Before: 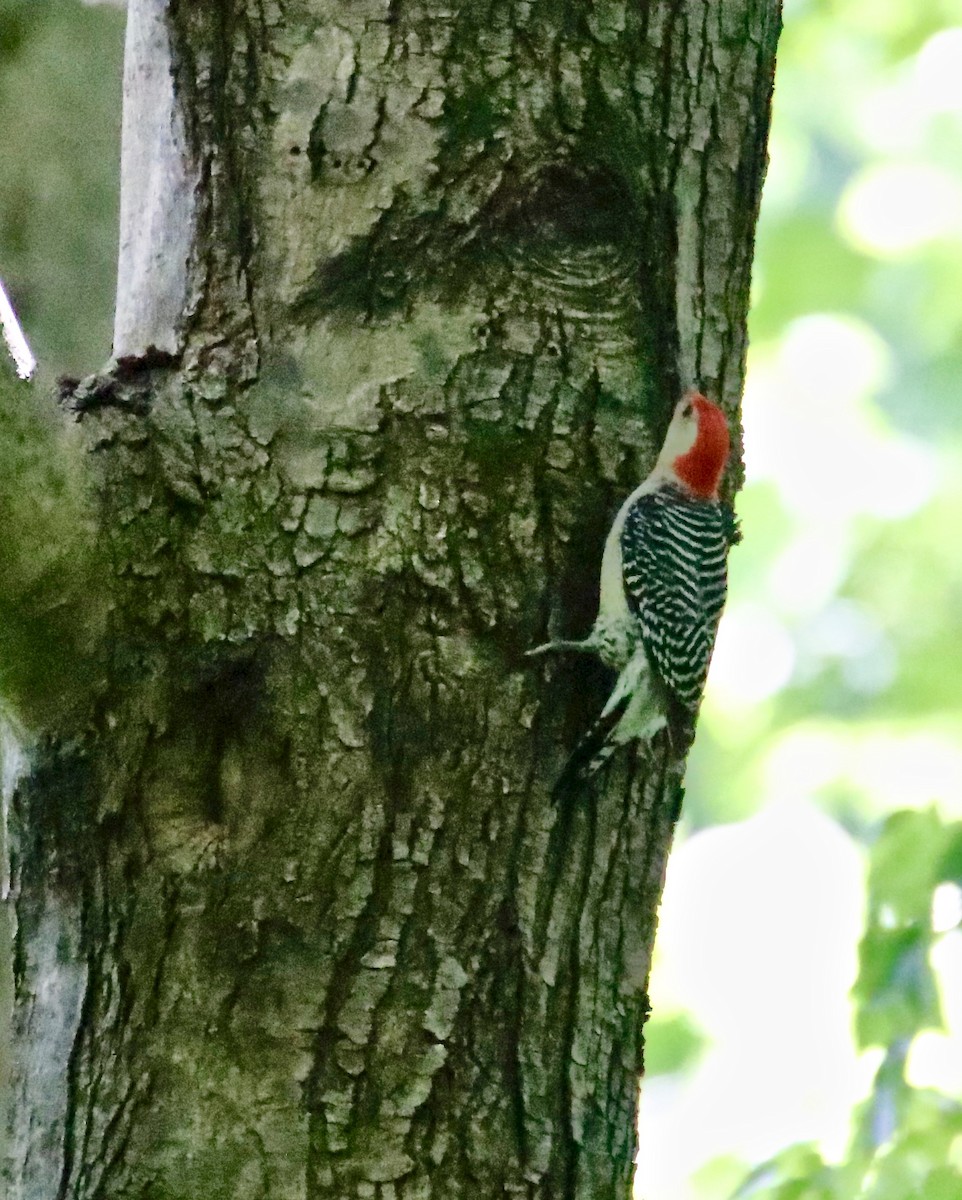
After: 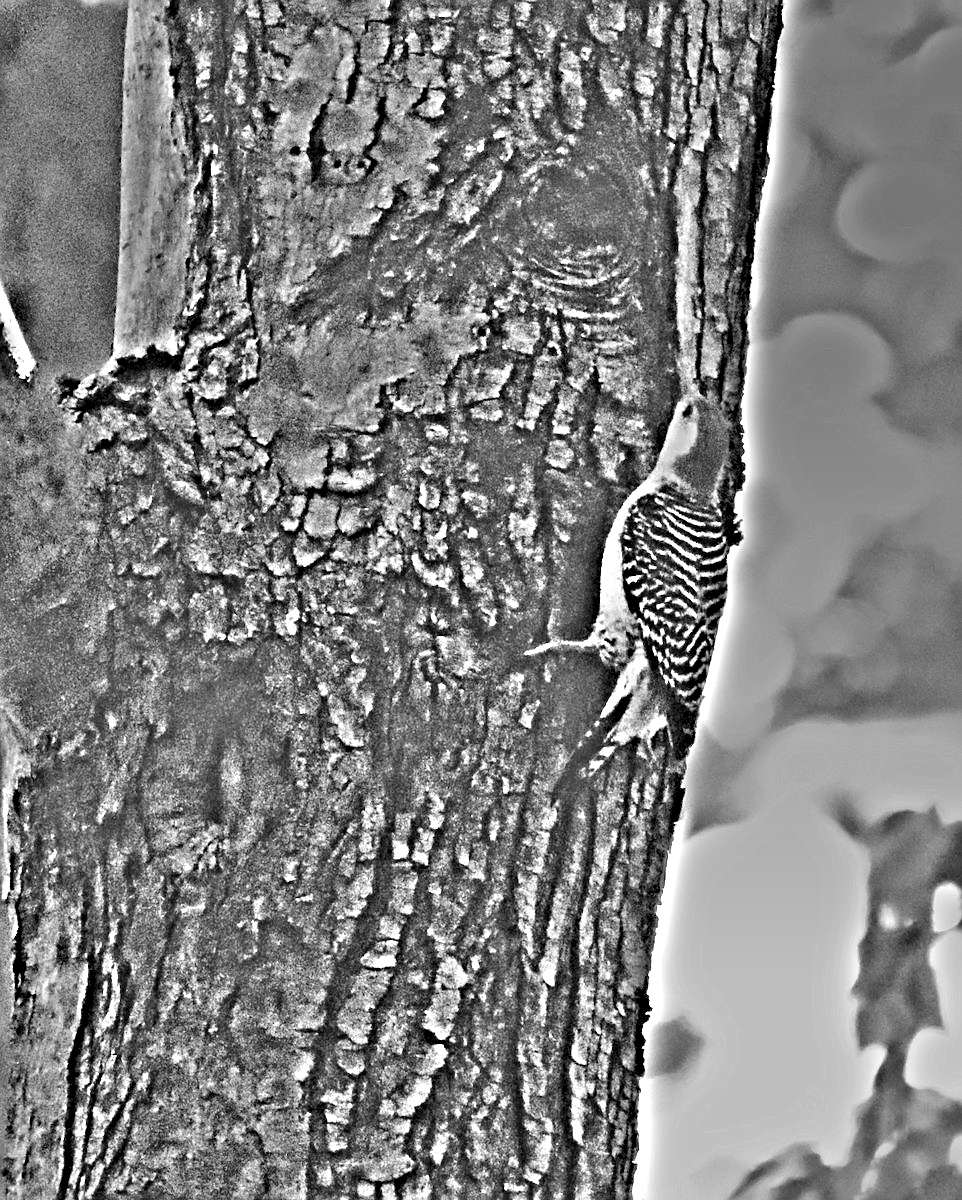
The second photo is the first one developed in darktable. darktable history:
highpass: on, module defaults
graduated density: on, module defaults
exposure: black level correction 0, exposure 0.6 EV, compensate exposure bias true, compensate highlight preservation false
sharpen: on, module defaults
